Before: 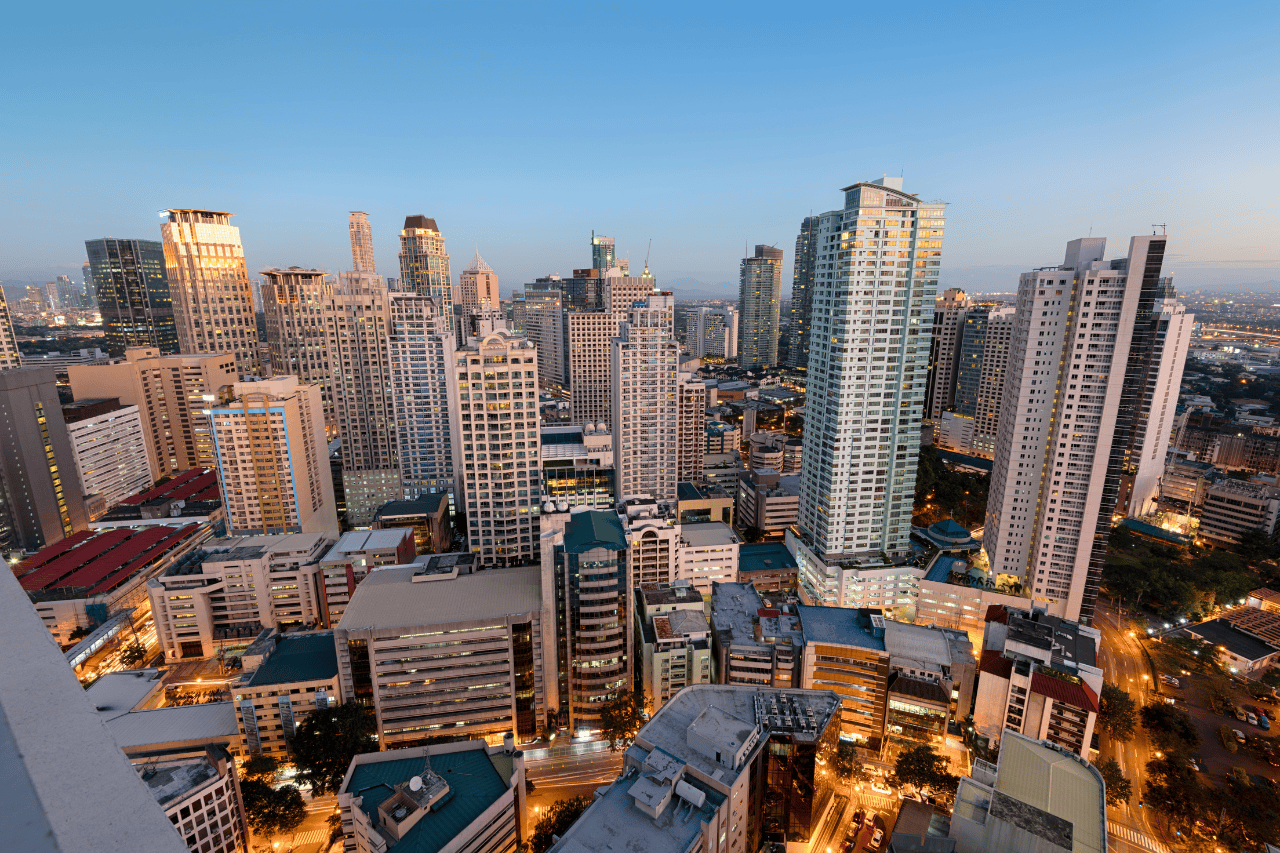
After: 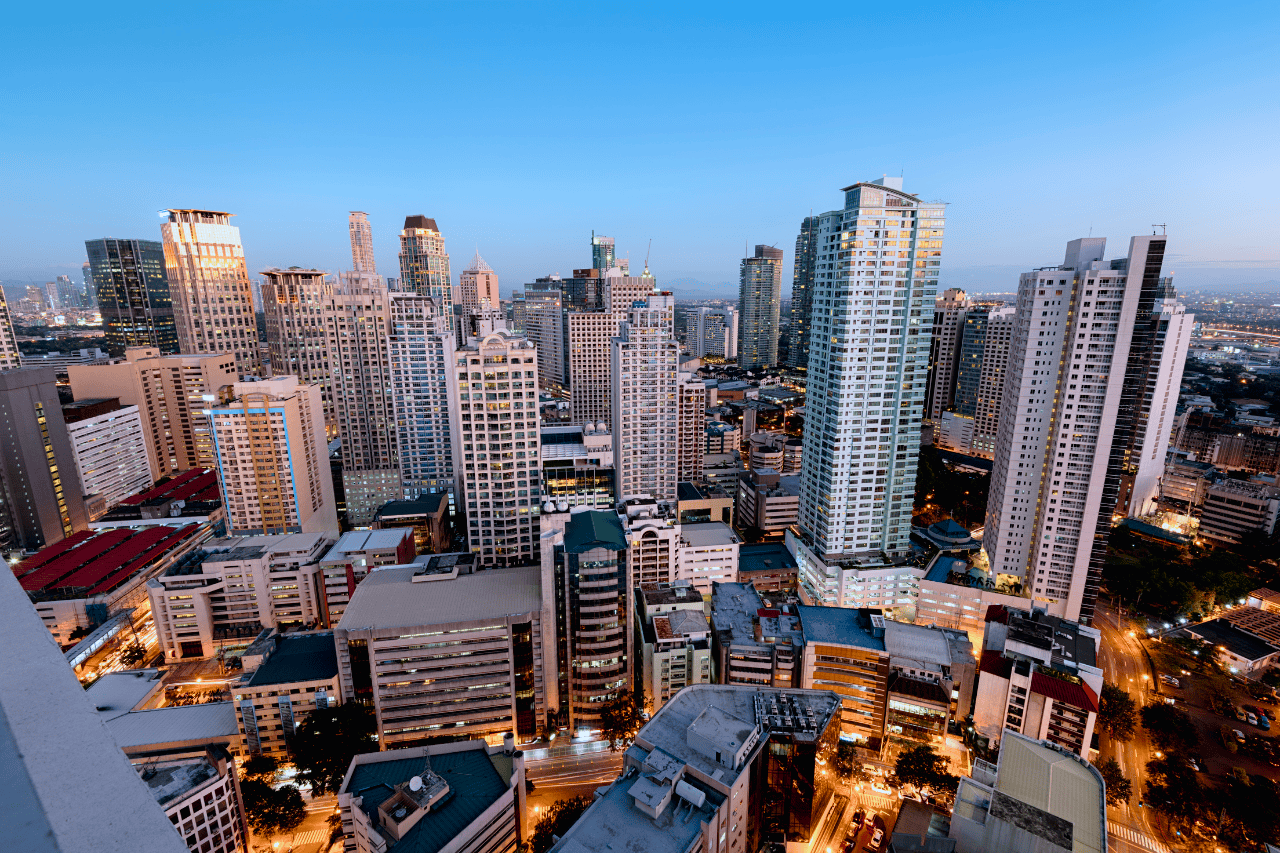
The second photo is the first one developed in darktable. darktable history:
tone curve: curves: ch0 [(0, 0.009) (0.037, 0.035) (0.131, 0.126) (0.275, 0.28) (0.476, 0.514) (0.617, 0.667) (0.704, 0.759) (0.813, 0.863) (0.911, 0.931) (0.997, 1)]; ch1 [(0, 0) (0.318, 0.271) (0.444, 0.438) (0.493, 0.496) (0.508, 0.5) (0.534, 0.535) (0.57, 0.582) (0.65, 0.664) (0.746, 0.764) (1, 1)]; ch2 [(0, 0) (0.246, 0.24) (0.36, 0.381) (0.415, 0.434) (0.476, 0.492) (0.502, 0.499) (0.522, 0.518) (0.533, 0.534) (0.586, 0.598) (0.634, 0.643) (0.706, 0.717) (0.853, 0.83) (1, 0.951)], preserve colors none
exposure: black level correction 0.009, exposure -0.162 EV, compensate highlight preservation false
color correction: highlights a* -2.35, highlights b* -18.15
tone equalizer: edges refinement/feathering 500, mask exposure compensation -1.57 EV, preserve details no
